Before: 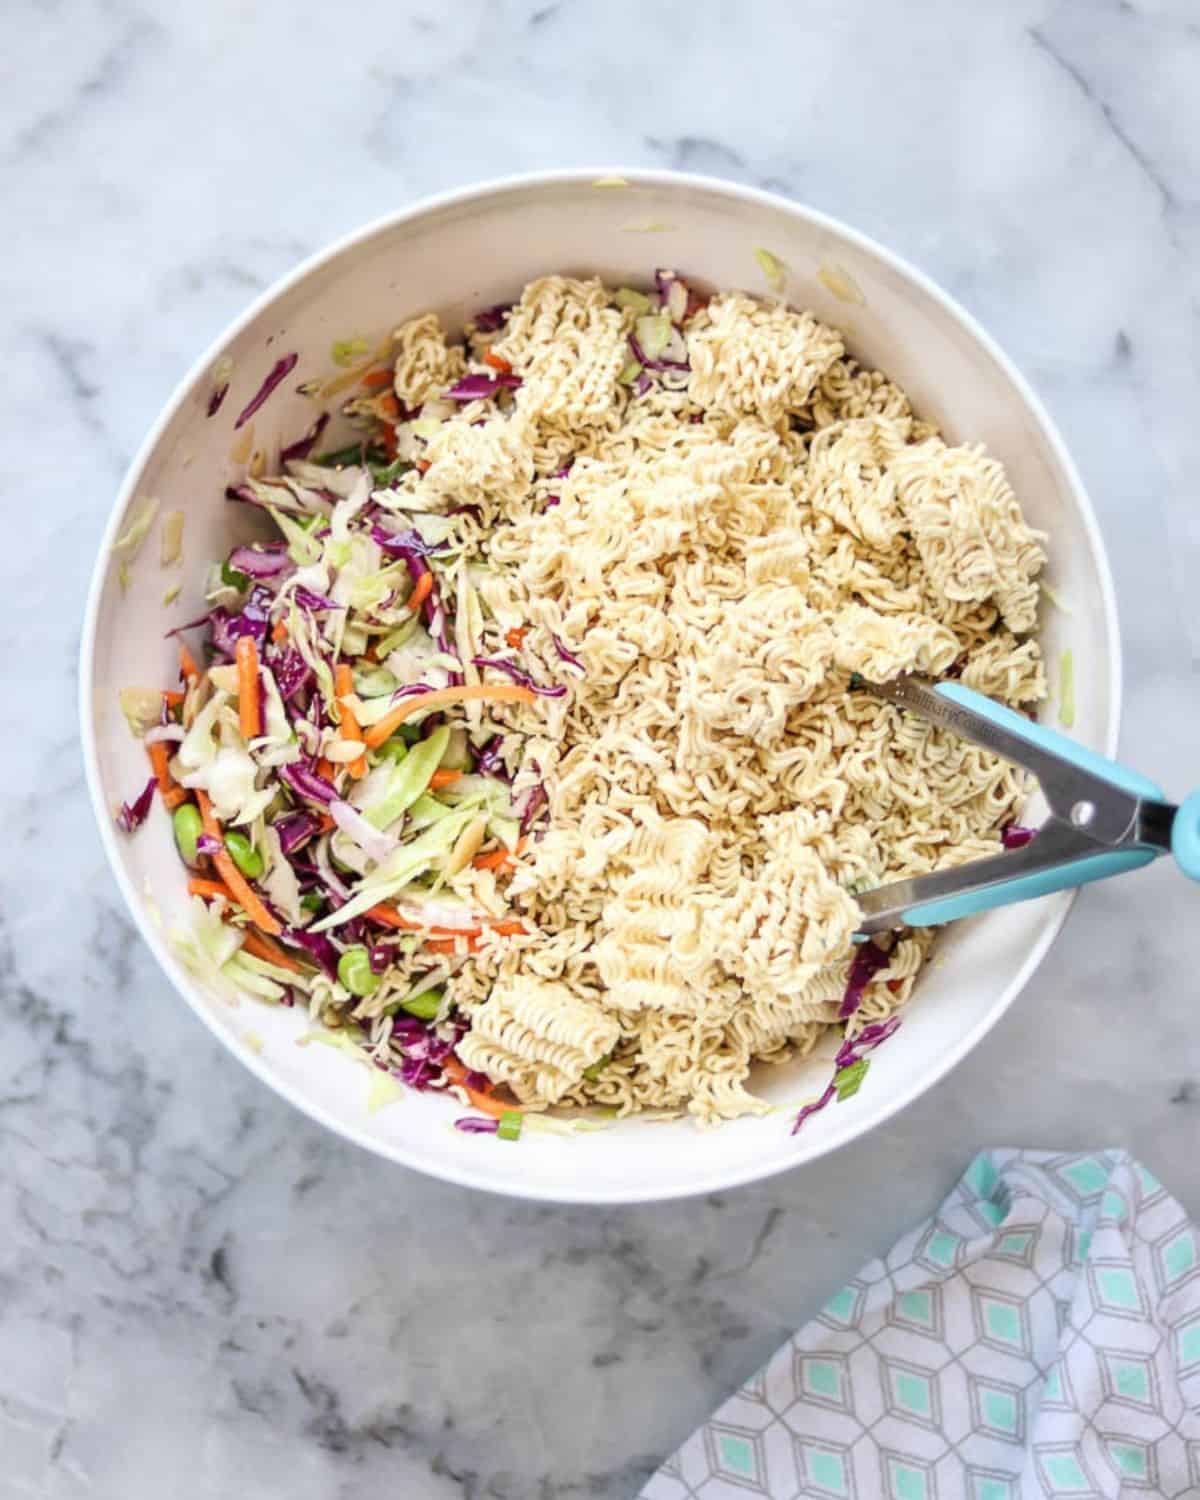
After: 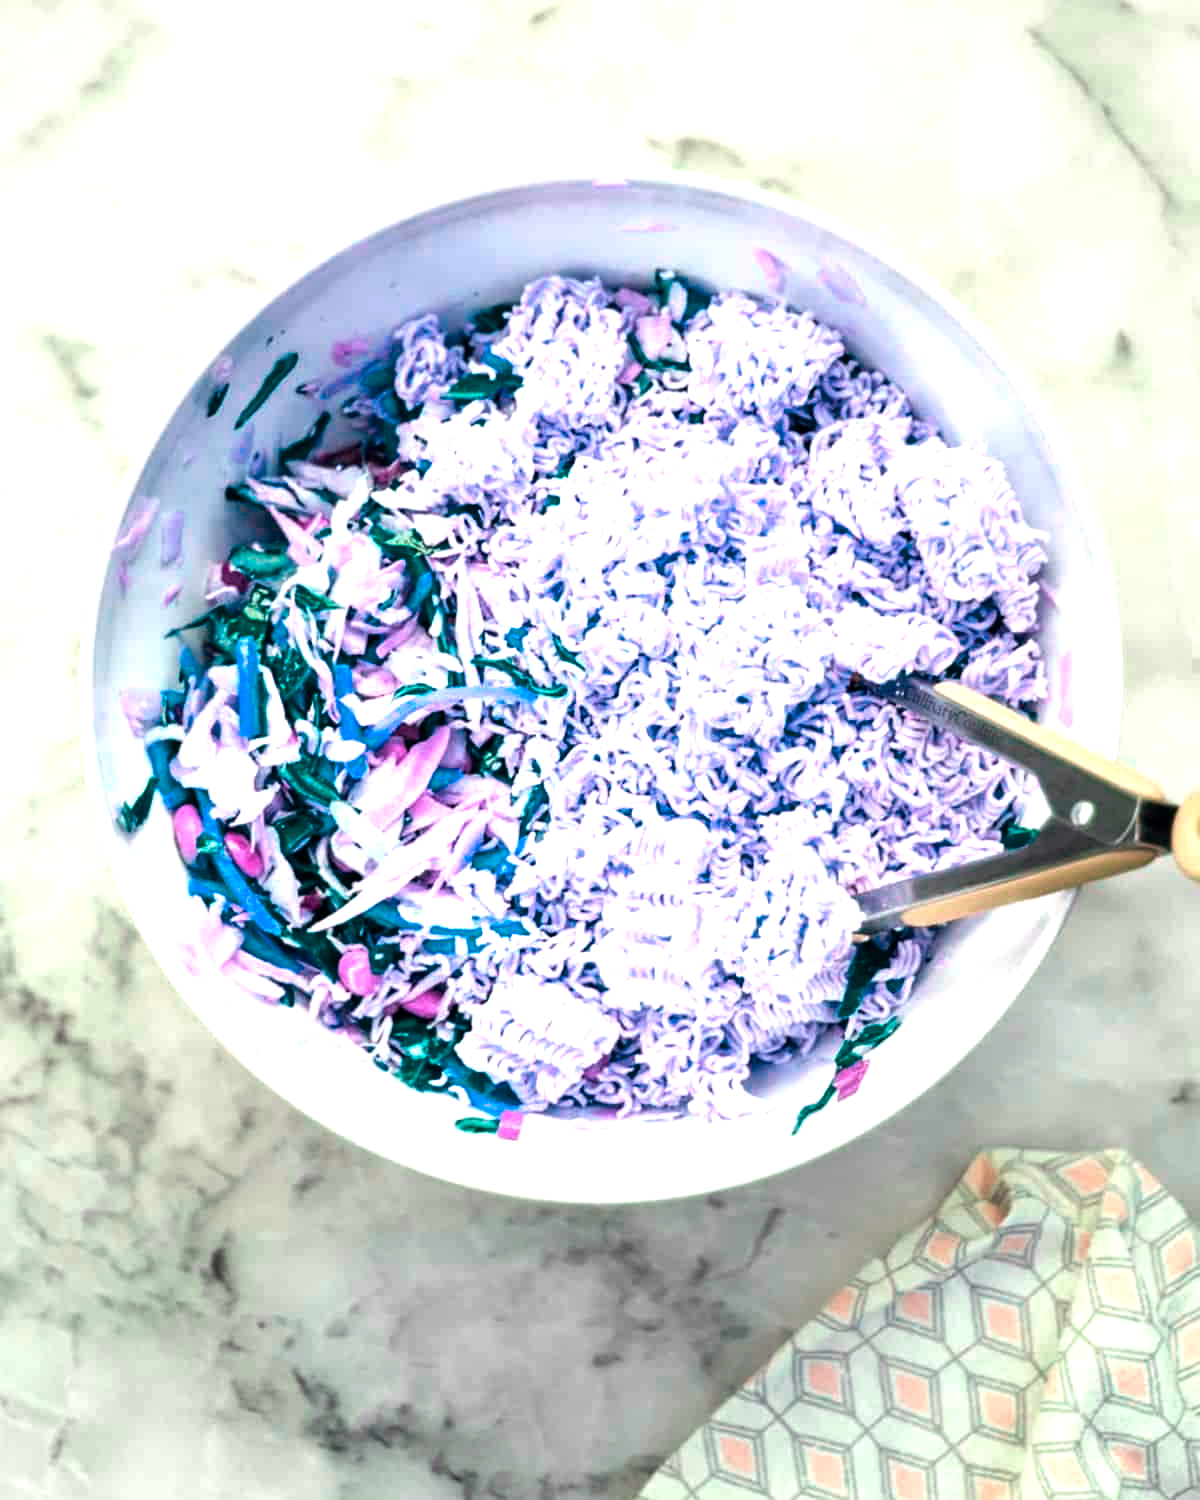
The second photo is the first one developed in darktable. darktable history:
color balance rgb: global offset › chroma 0.051%, global offset › hue 254.11°, perceptual saturation grading › global saturation 25.753%, hue shift -148.4°, contrast 34.849%, saturation formula JzAzBz (2021)
